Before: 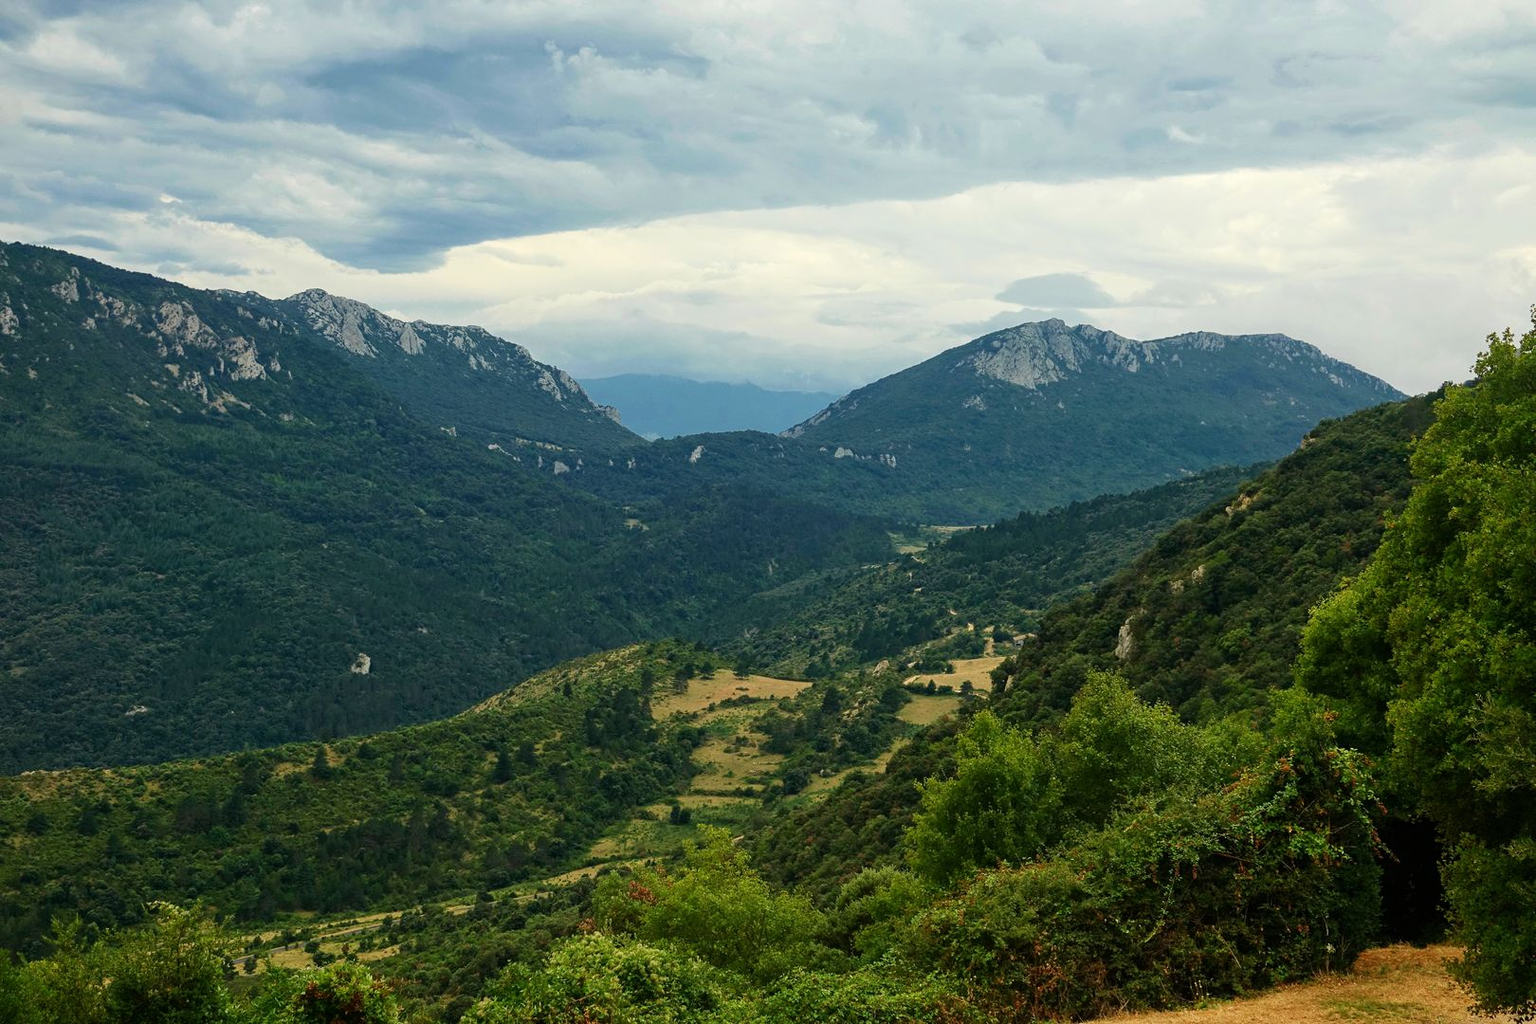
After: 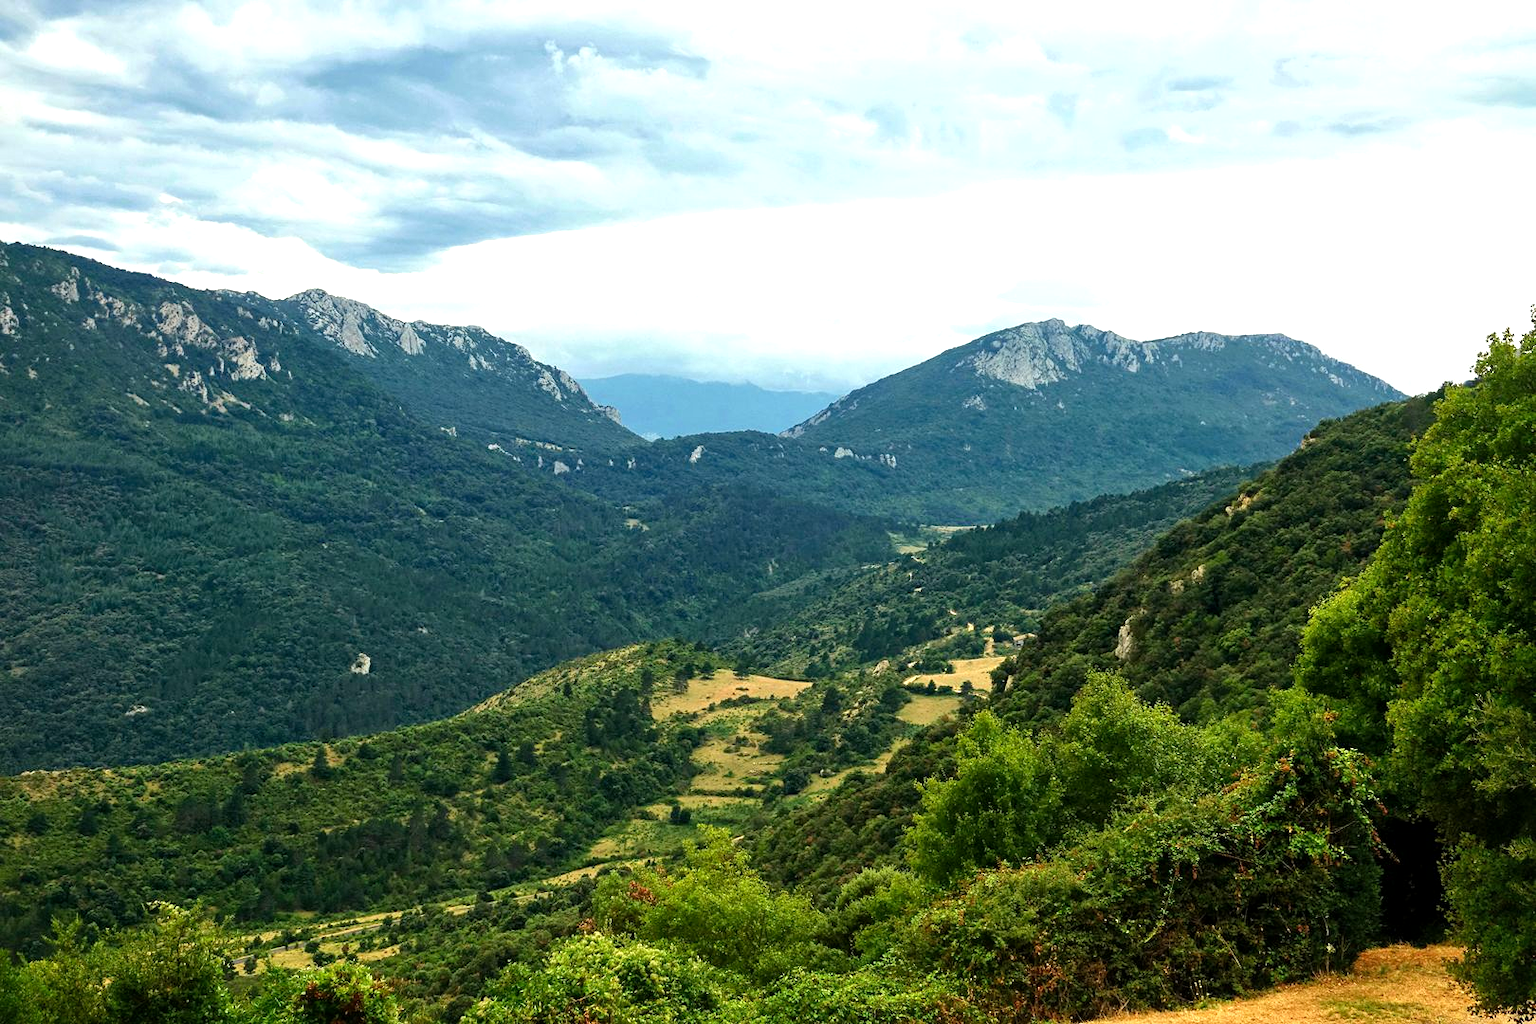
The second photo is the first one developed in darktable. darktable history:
local contrast: mode bilateral grid, contrast 19, coarseness 50, detail 120%, midtone range 0.2
levels: levels [0, 0.394, 0.787]
color balance rgb: perceptual saturation grading › global saturation 0.38%
